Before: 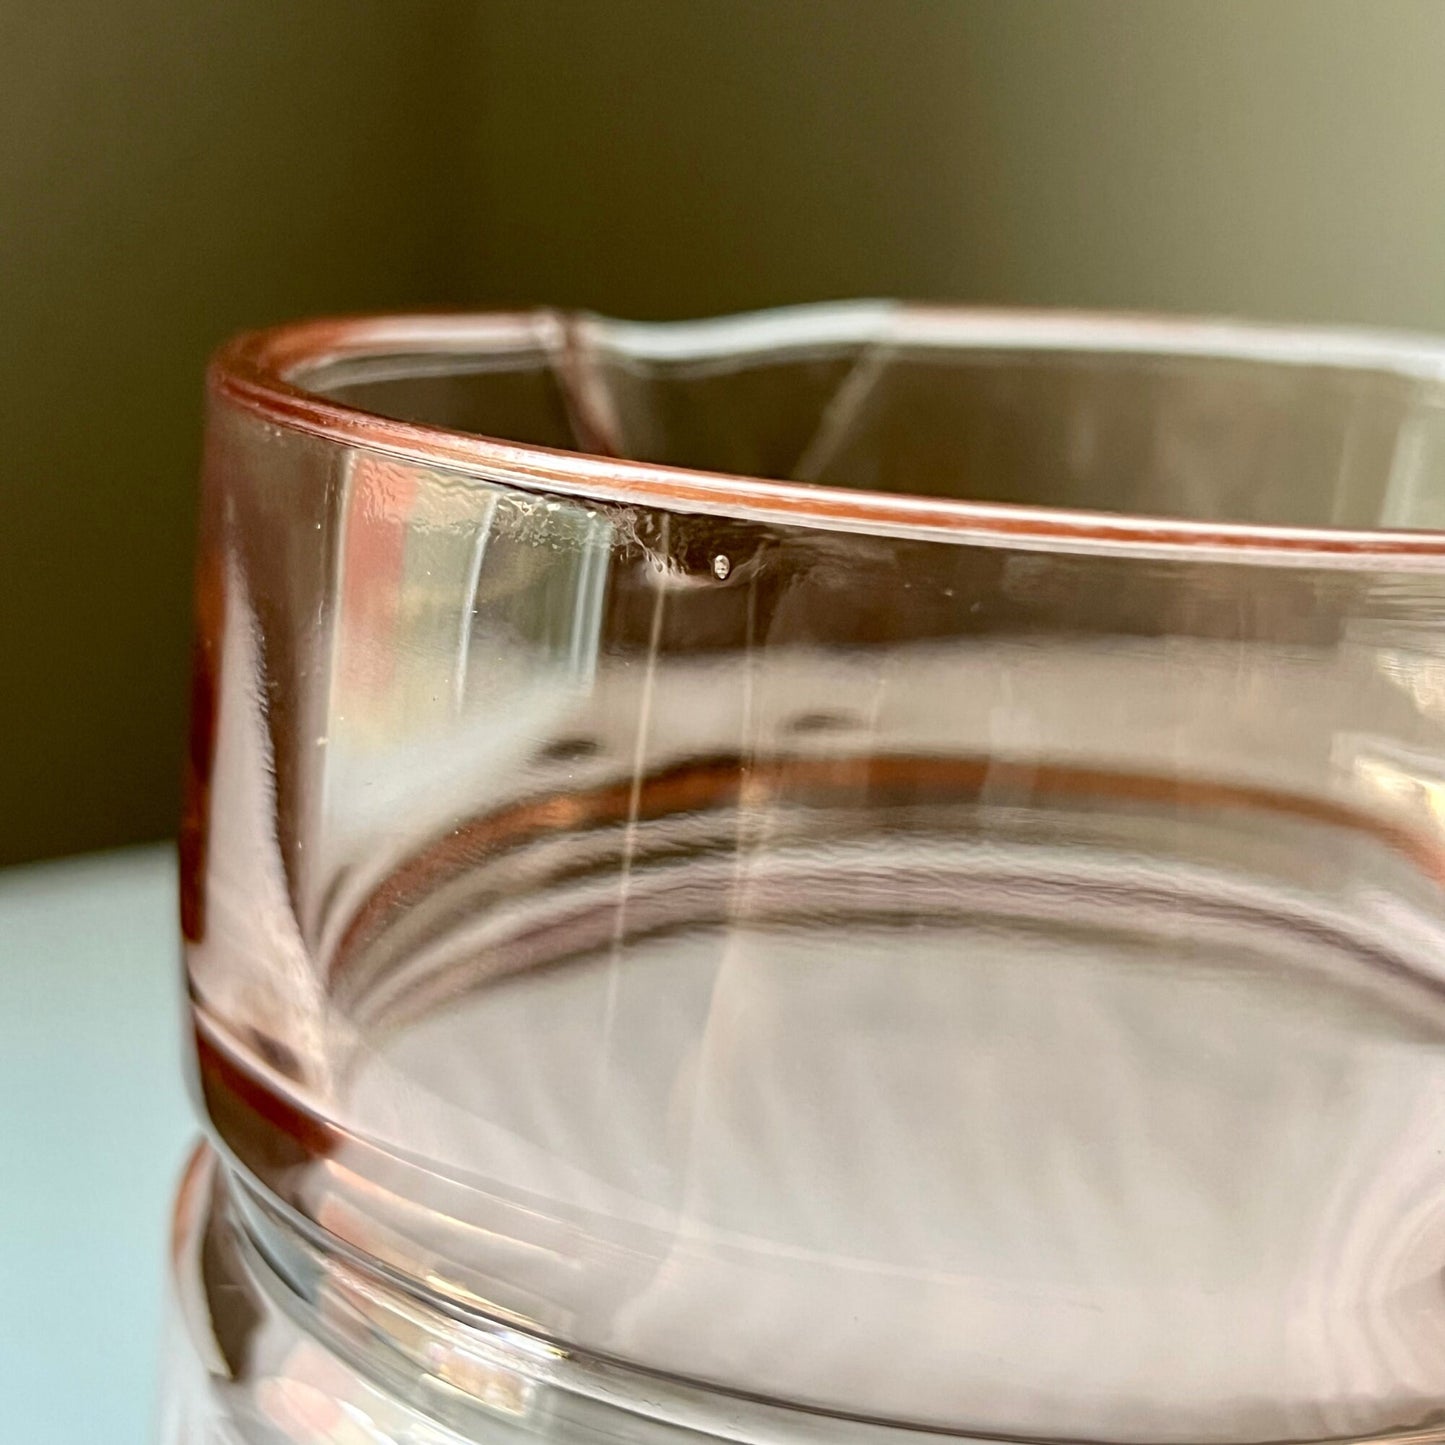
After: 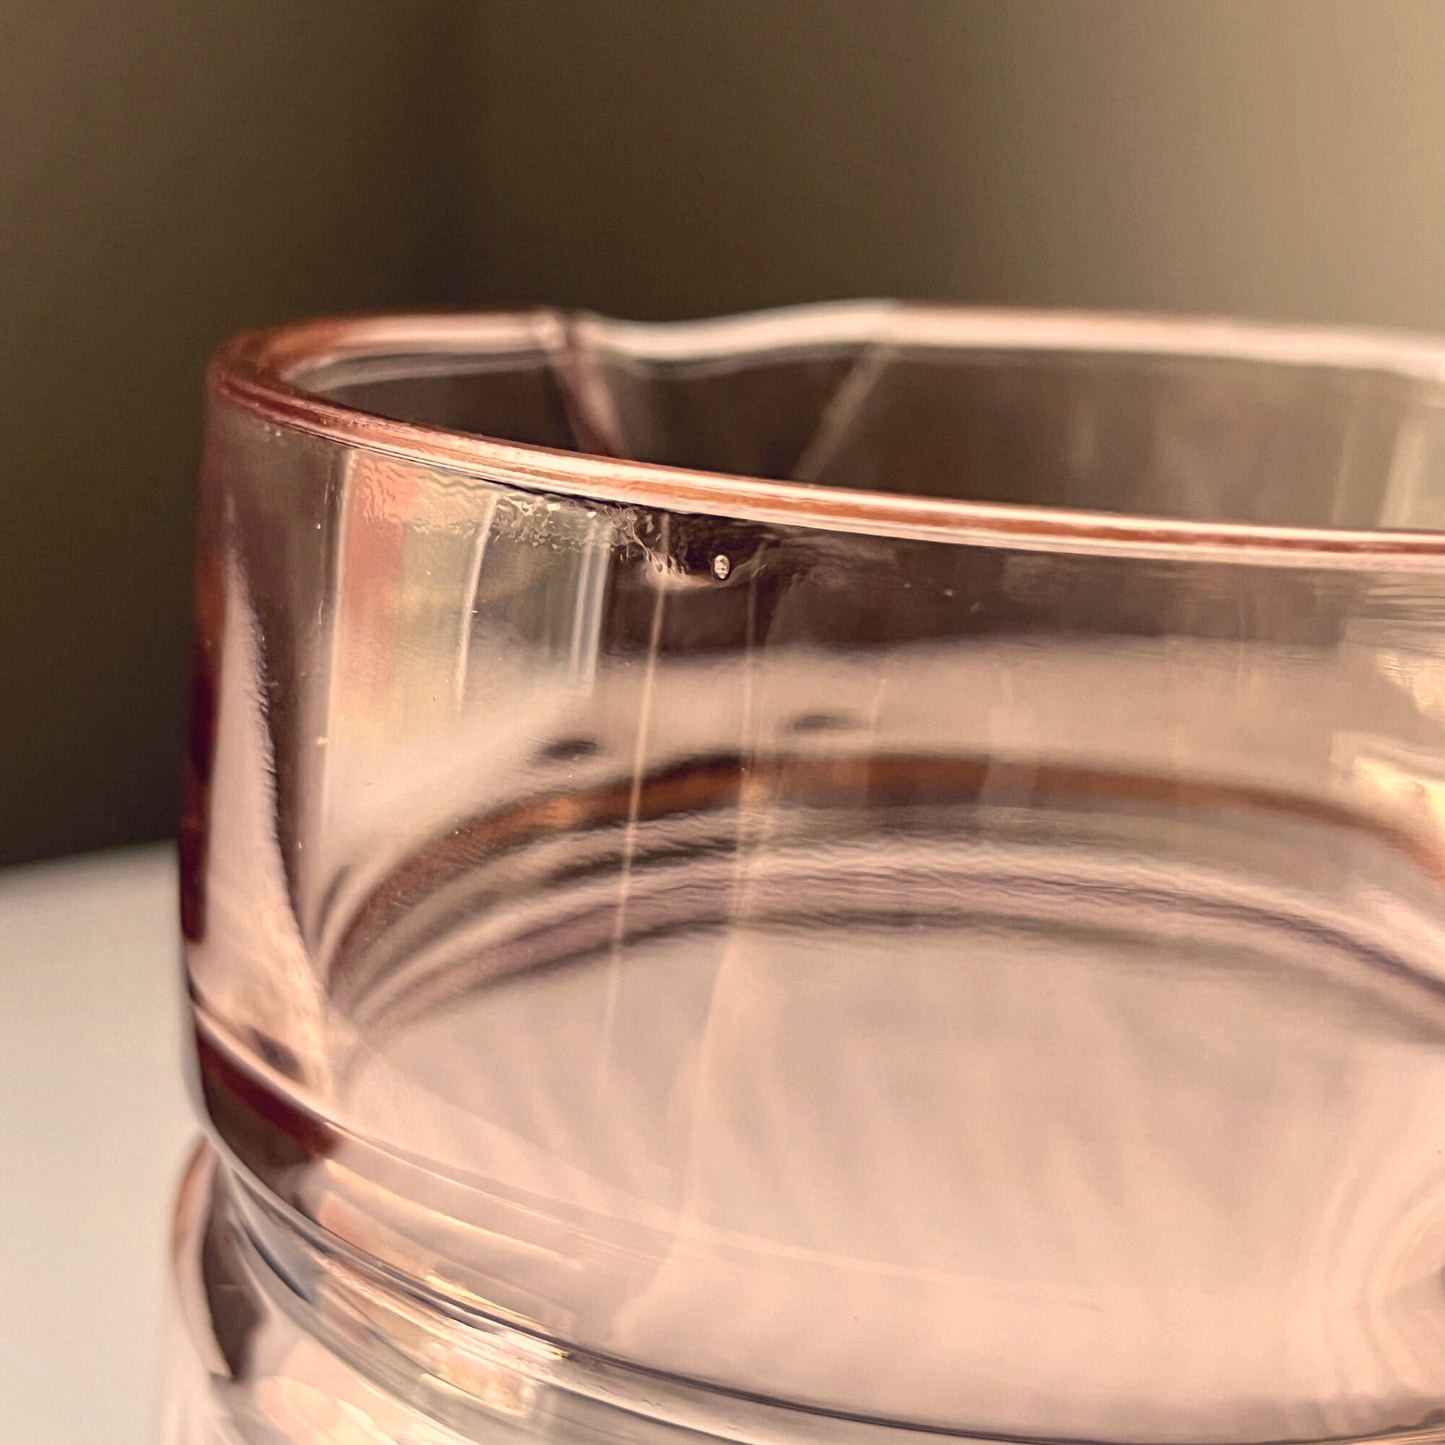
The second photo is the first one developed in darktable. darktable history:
color correction: highlights a* 19.77, highlights b* 26.71, shadows a* 3.32, shadows b* -16.57, saturation 0.721
